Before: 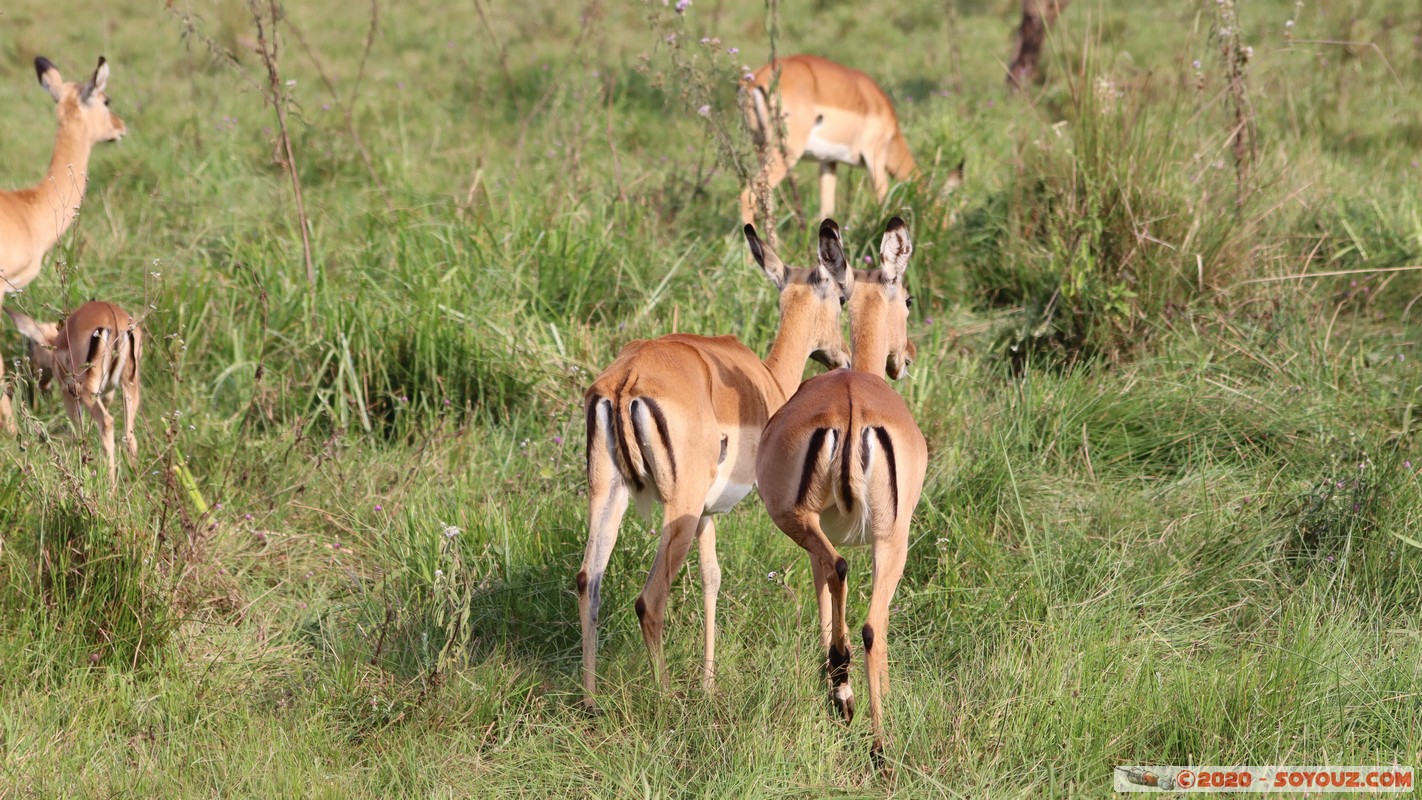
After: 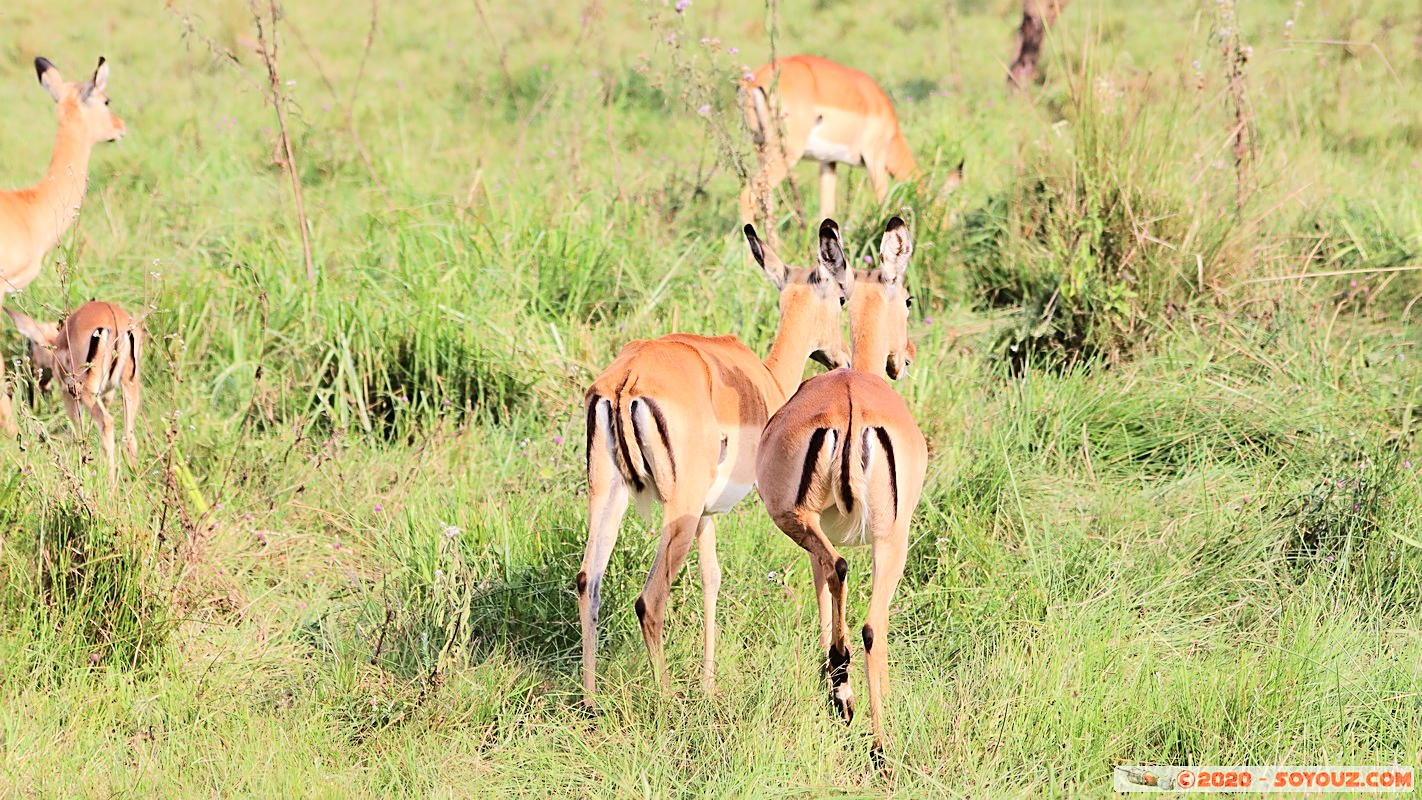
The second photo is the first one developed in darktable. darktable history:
tone equalizer: -7 EV 0.143 EV, -6 EV 0.609 EV, -5 EV 1.14 EV, -4 EV 1.36 EV, -3 EV 1.13 EV, -2 EV 0.6 EV, -1 EV 0.15 EV, edges refinement/feathering 500, mask exposure compensation -1.57 EV, preserve details no
sharpen: on, module defaults
exposure: exposure -0.056 EV, compensate exposure bias true, compensate highlight preservation false
